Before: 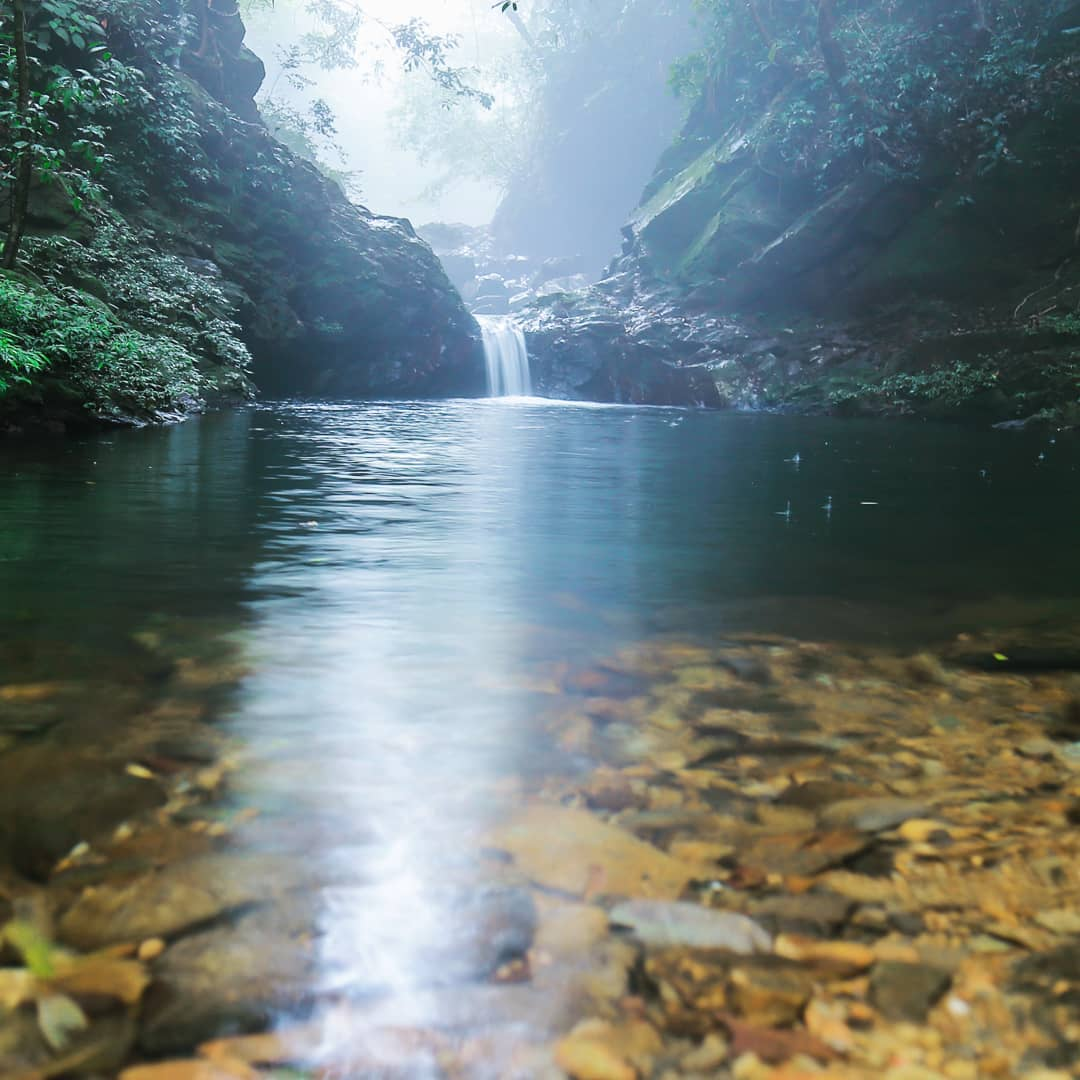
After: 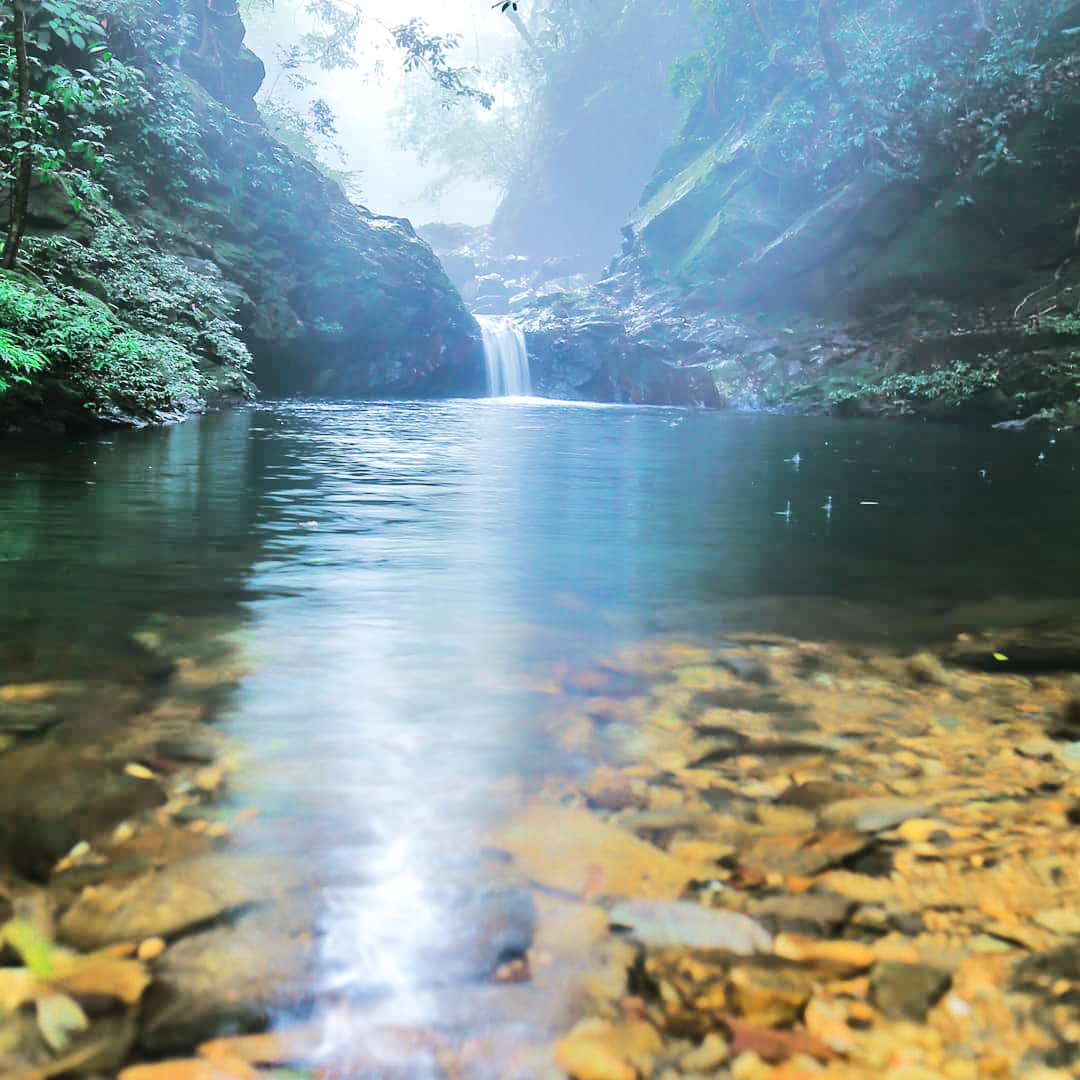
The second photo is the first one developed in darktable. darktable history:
shadows and highlights: radius 119.28, shadows 42.53, highlights -61.53, soften with gaussian
tone equalizer: -7 EV 0.154 EV, -6 EV 0.623 EV, -5 EV 1.18 EV, -4 EV 1.37 EV, -3 EV 1.14 EV, -2 EV 0.6 EV, -1 EV 0.147 EV, edges refinement/feathering 500, mask exposure compensation -1.57 EV, preserve details no
